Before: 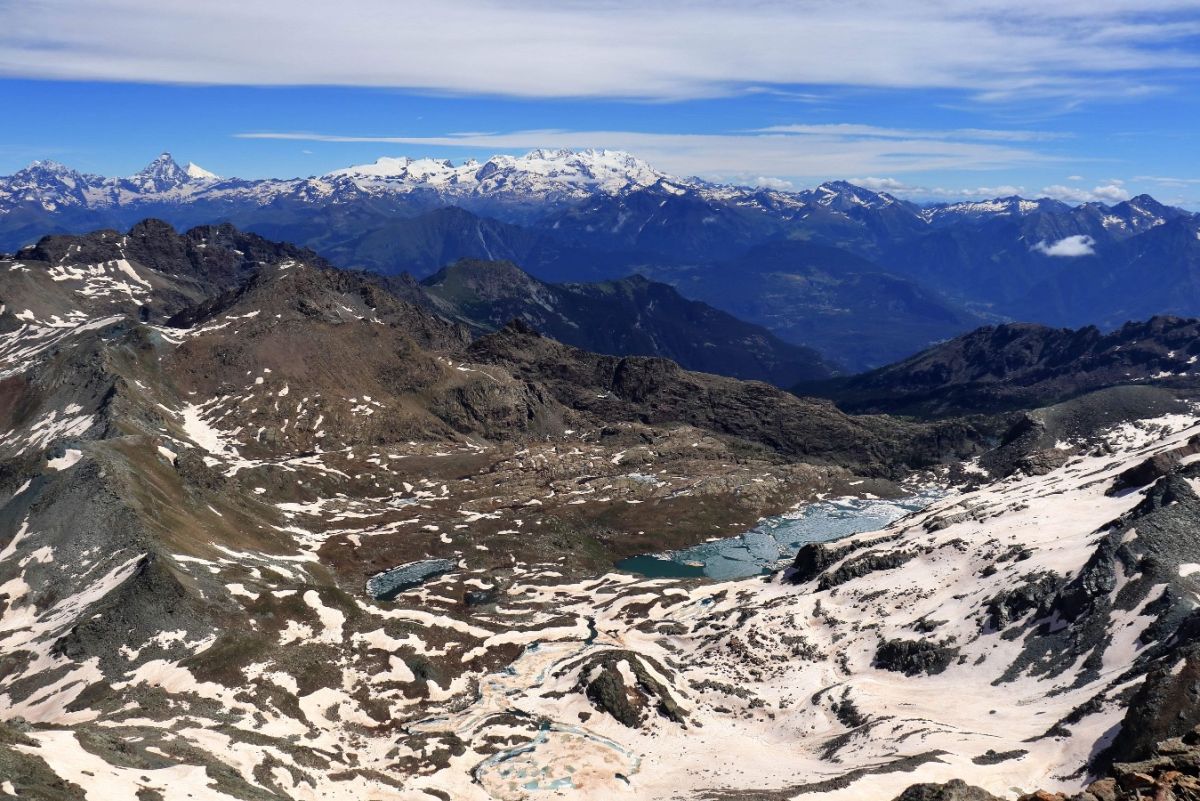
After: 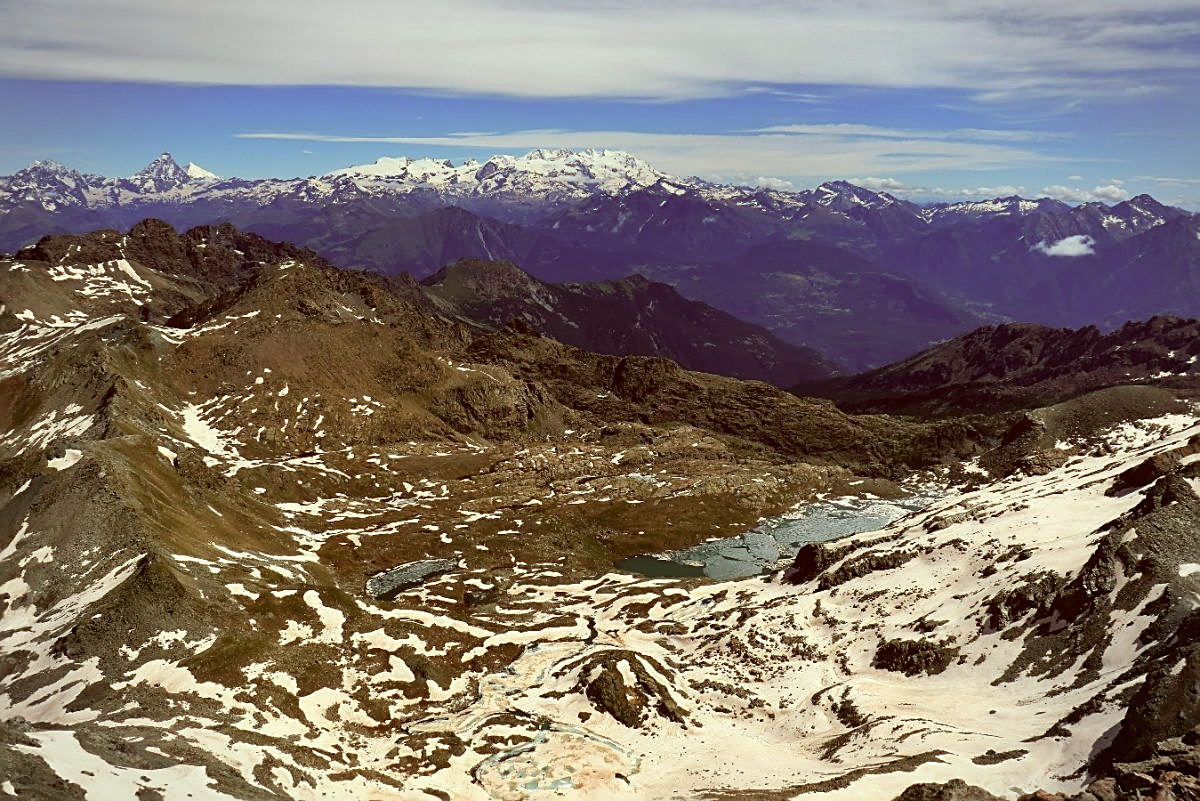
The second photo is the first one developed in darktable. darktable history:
sharpen: on, module defaults
vignetting: fall-off start 91%, fall-off radius 39.39%, brightness -0.182, saturation -0.3, width/height ratio 1.219, shape 1.3, dithering 8-bit output, unbound false
color correction: highlights a* -5.94, highlights b* 9.48, shadows a* 10.12, shadows b* 23.94
